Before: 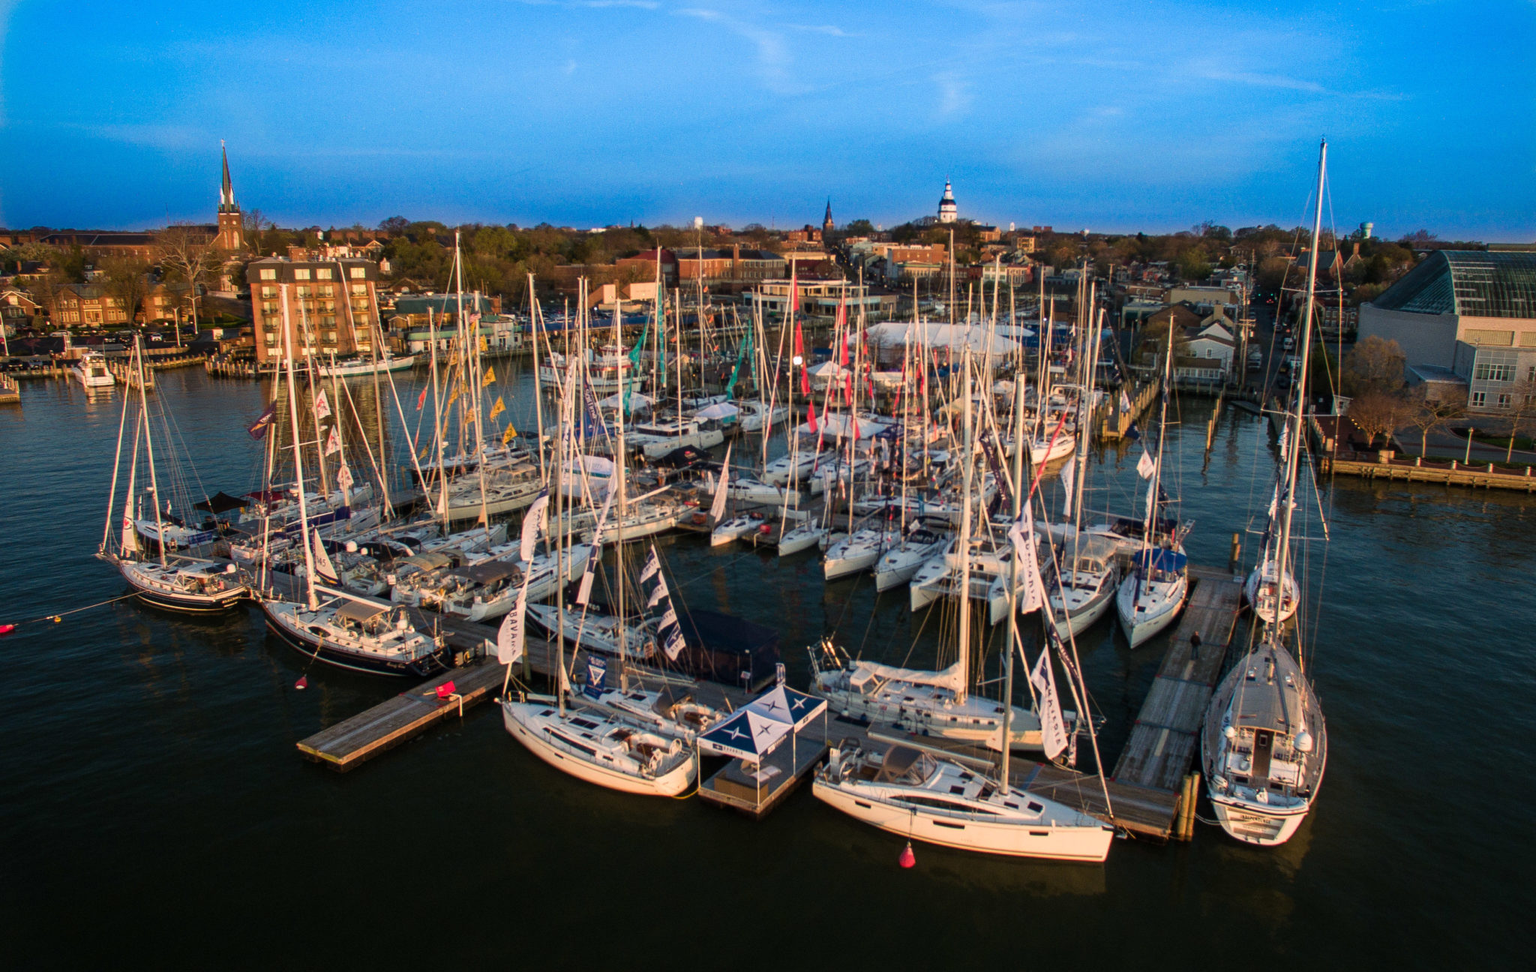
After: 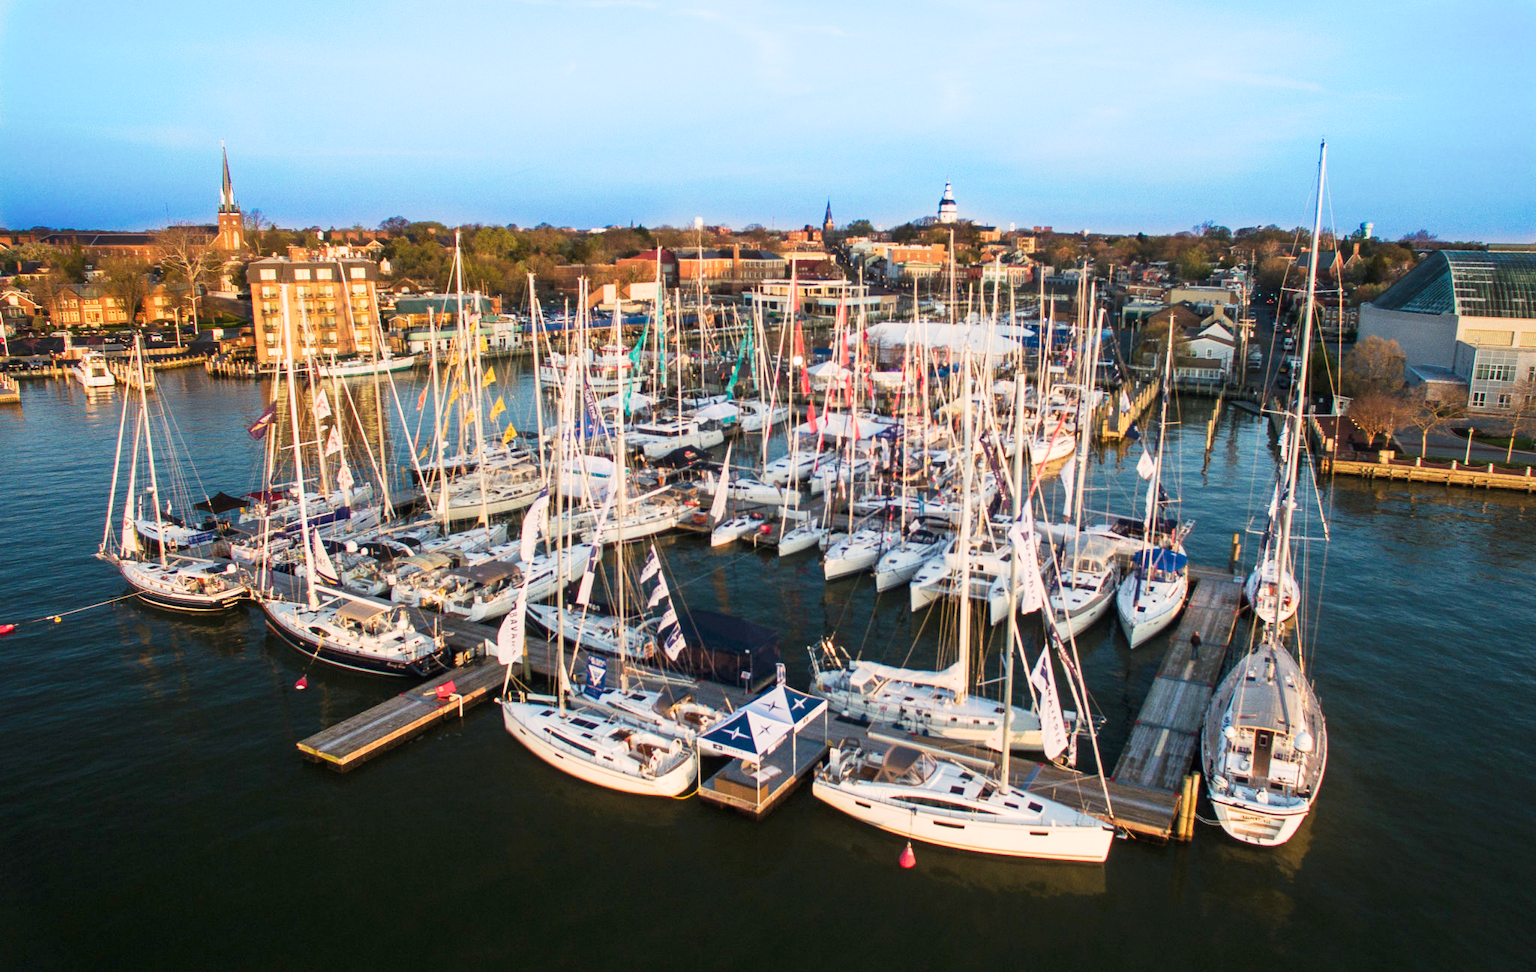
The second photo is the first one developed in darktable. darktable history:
tone curve: curves: ch0 [(0, 0) (0.003, 0.015) (0.011, 0.025) (0.025, 0.056) (0.044, 0.104) (0.069, 0.139) (0.1, 0.181) (0.136, 0.226) (0.177, 0.28) (0.224, 0.346) (0.277, 0.42) (0.335, 0.505) (0.399, 0.594) (0.468, 0.699) (0.543, 0.776) (0.623, 0.848) (0.709, 0.893) (0.801, 0.93) (0.898, 0.97) (1, 1)], preserve colors none
shadows and highlights: radius 93.07, shadows -14.46, white point adjustment 0.23, highlights 31.48, compress 48.23%, highlights color adjustment 52.79%, soften with gaussian
